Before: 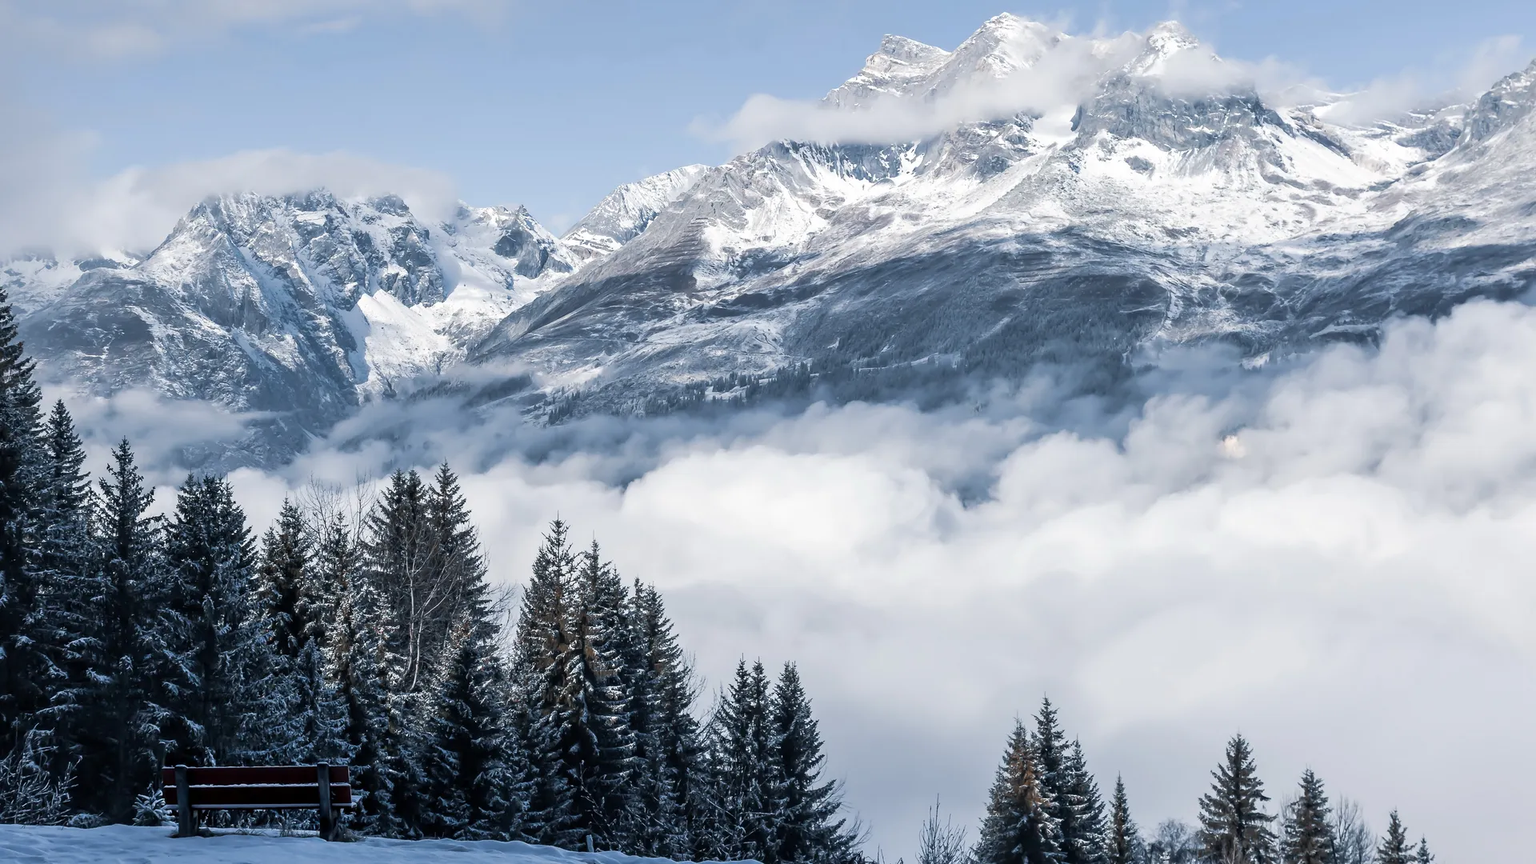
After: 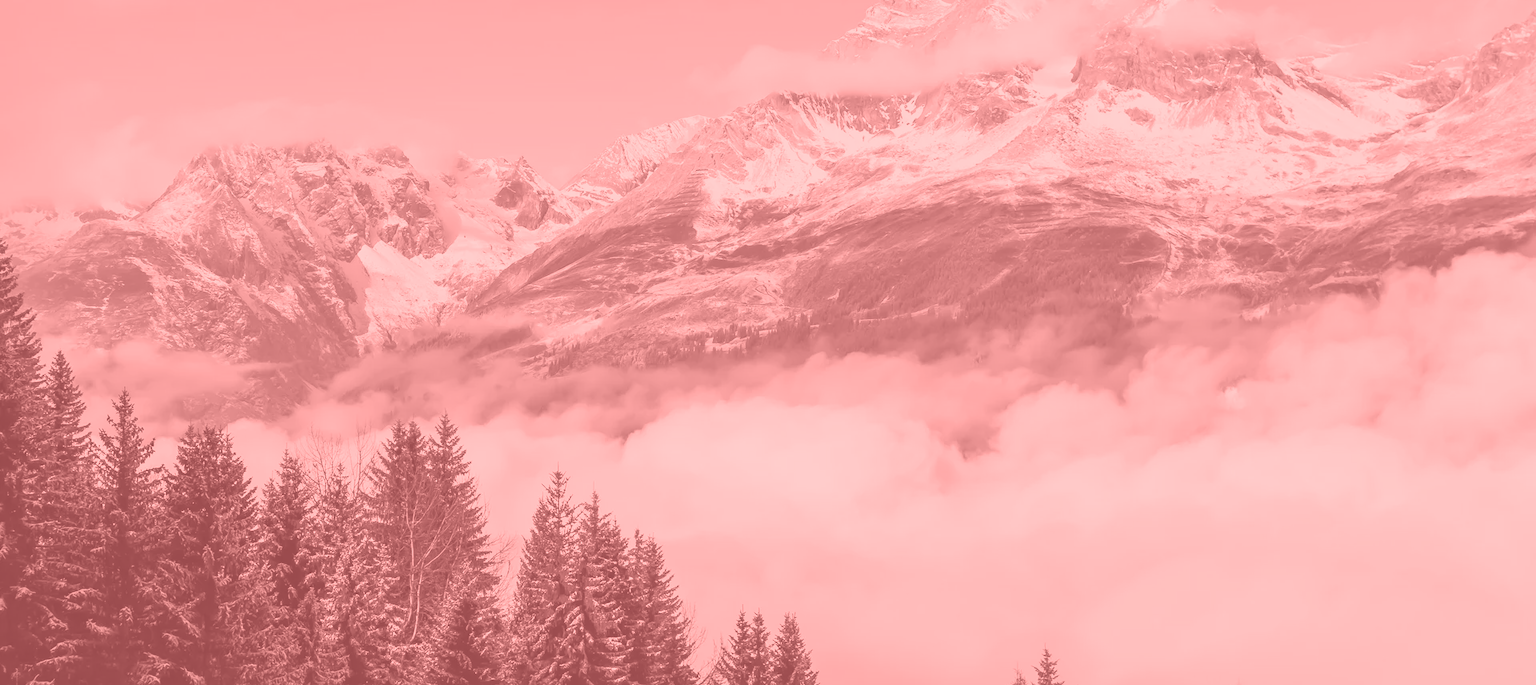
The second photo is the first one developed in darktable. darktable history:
colorize: saturation 51%, source mix 50.67%, lightness 50.67%
crop and rotate: top 5.667%, bottom 14.937%
